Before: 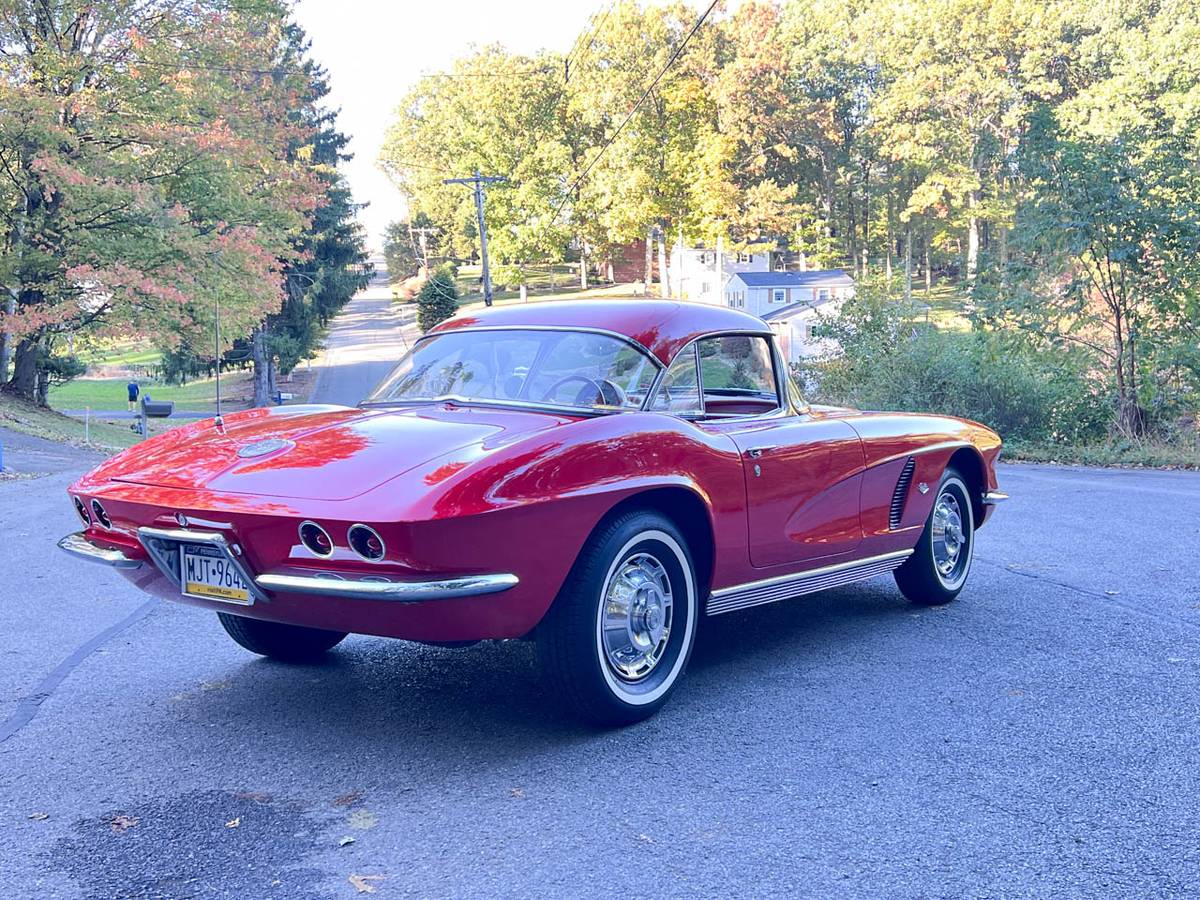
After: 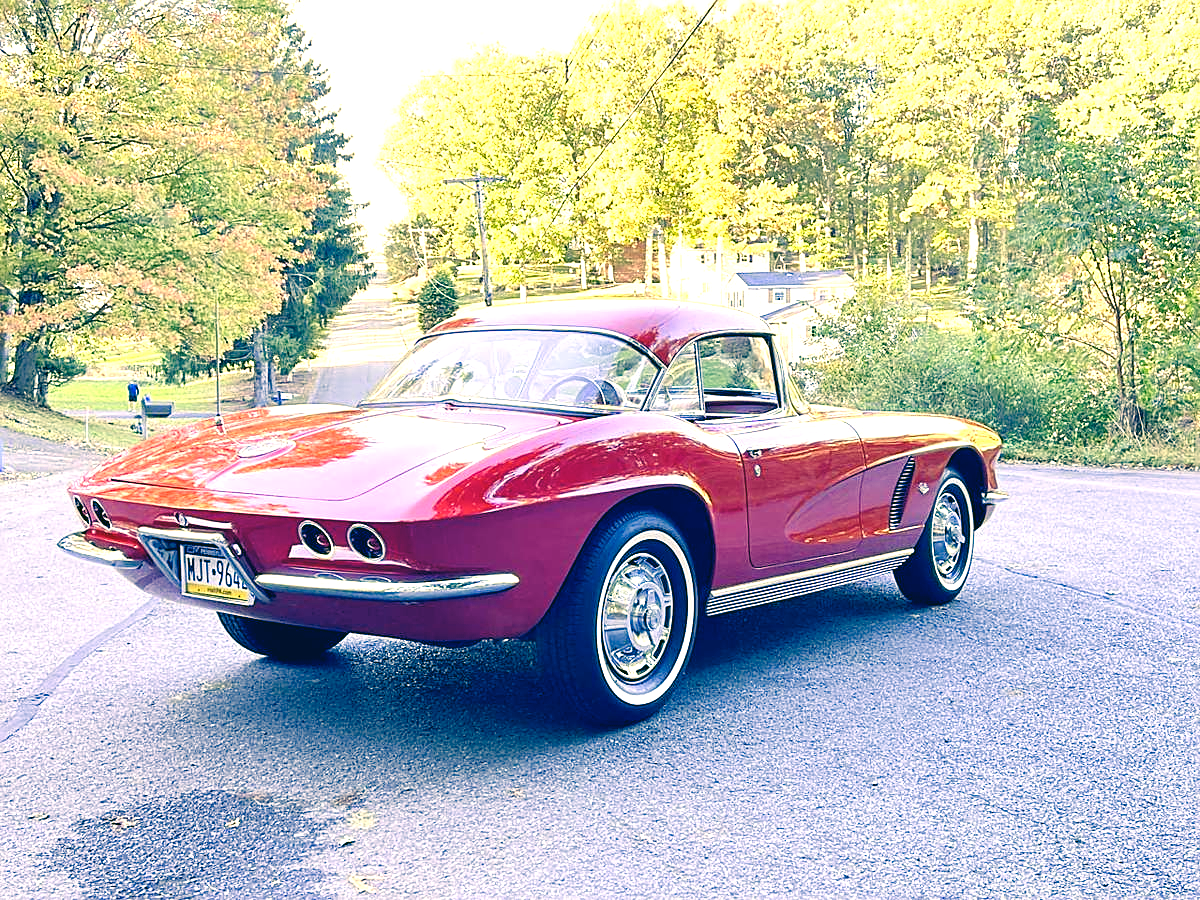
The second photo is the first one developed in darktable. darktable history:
sharpen: on, module defaults
color balance rgb: global offset › hue 172.33°, linear chroma grading › global chroma 14.41%, perceptual saturation grading › global saturation 20%, perceptual saturation grading › highlights -49.552%, perceptual saturation grading › shadows 24.91%
exposure: exposure 1.063 EV, compensate highlight preservation false
contrast brightness saturation: saturation -0.055
color correction: highlights a* 5.64, highlights b* 33.33, shadows a* -26.26, shadows b* 3.8
